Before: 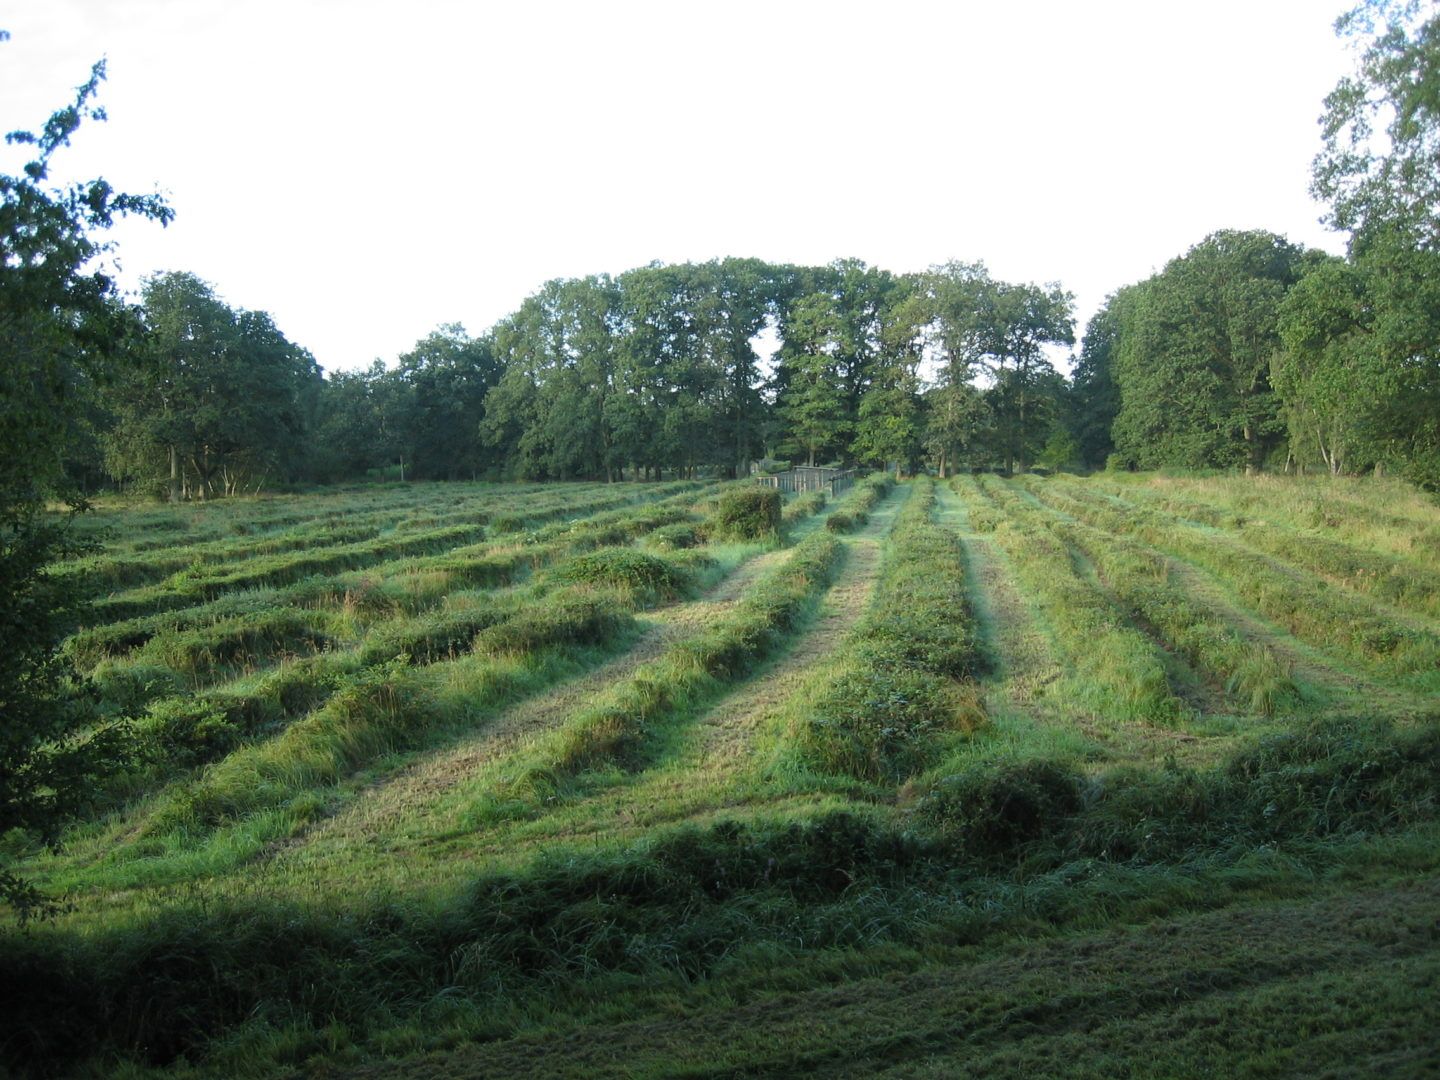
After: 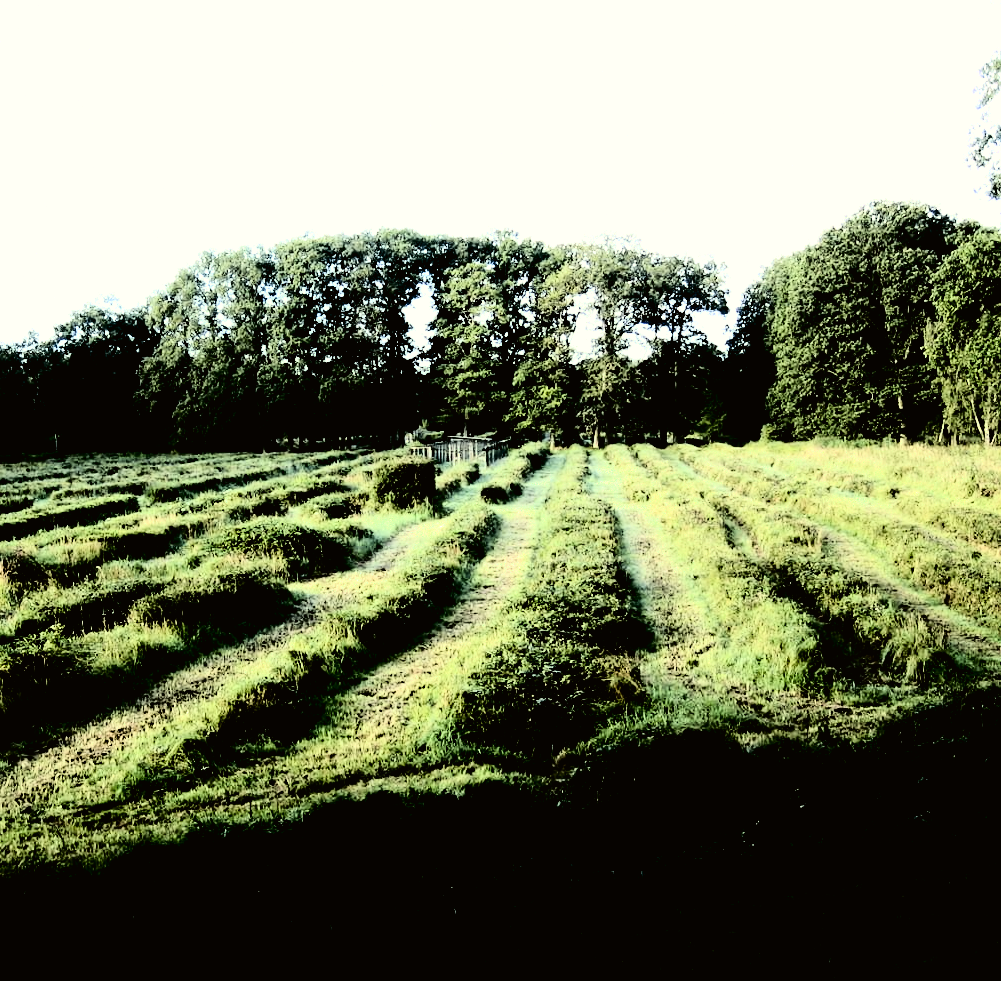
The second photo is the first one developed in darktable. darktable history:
tone curve: curves: ch0 [(0, 0.01) (0.058, 0.039) (0.159, 0.117) (0.282, 0.327) (0.45, 0.534) (0.676, 0.751) (0.89, 0.919) (1, 1)]; ch1 [(0, 0) (0.094, 0.081) (0.285, 0.299) (0.385, 0.403) (0.447, 0.455) (0.495, 0.496) (0.544, 0.552) (0.589, 0.612) (0.722, 0.728) (1, 1)]; ch2 [(0, 0) (0.257, 0.217) (0.43, 0.421) (0.498, 0.507) (0.531, 0.544) (0.56, 0.579) (0.625, 0.642) (1, 1)], color space Lab, independent channels, preserve colors none
filmic rgb: black relative exposure -1 EV, white relative exposure 2.05 EV, hardness 1.52, contrast 2.25, enable highlight reconstruction true
contrast brightness saturation: contrast 0.4, brightness 0.05, saturation 0.25
color correction: highlights b* 3
crop and rotate: left 24.034%, top 2.838%, right 6.406%, bottom 6.299%
